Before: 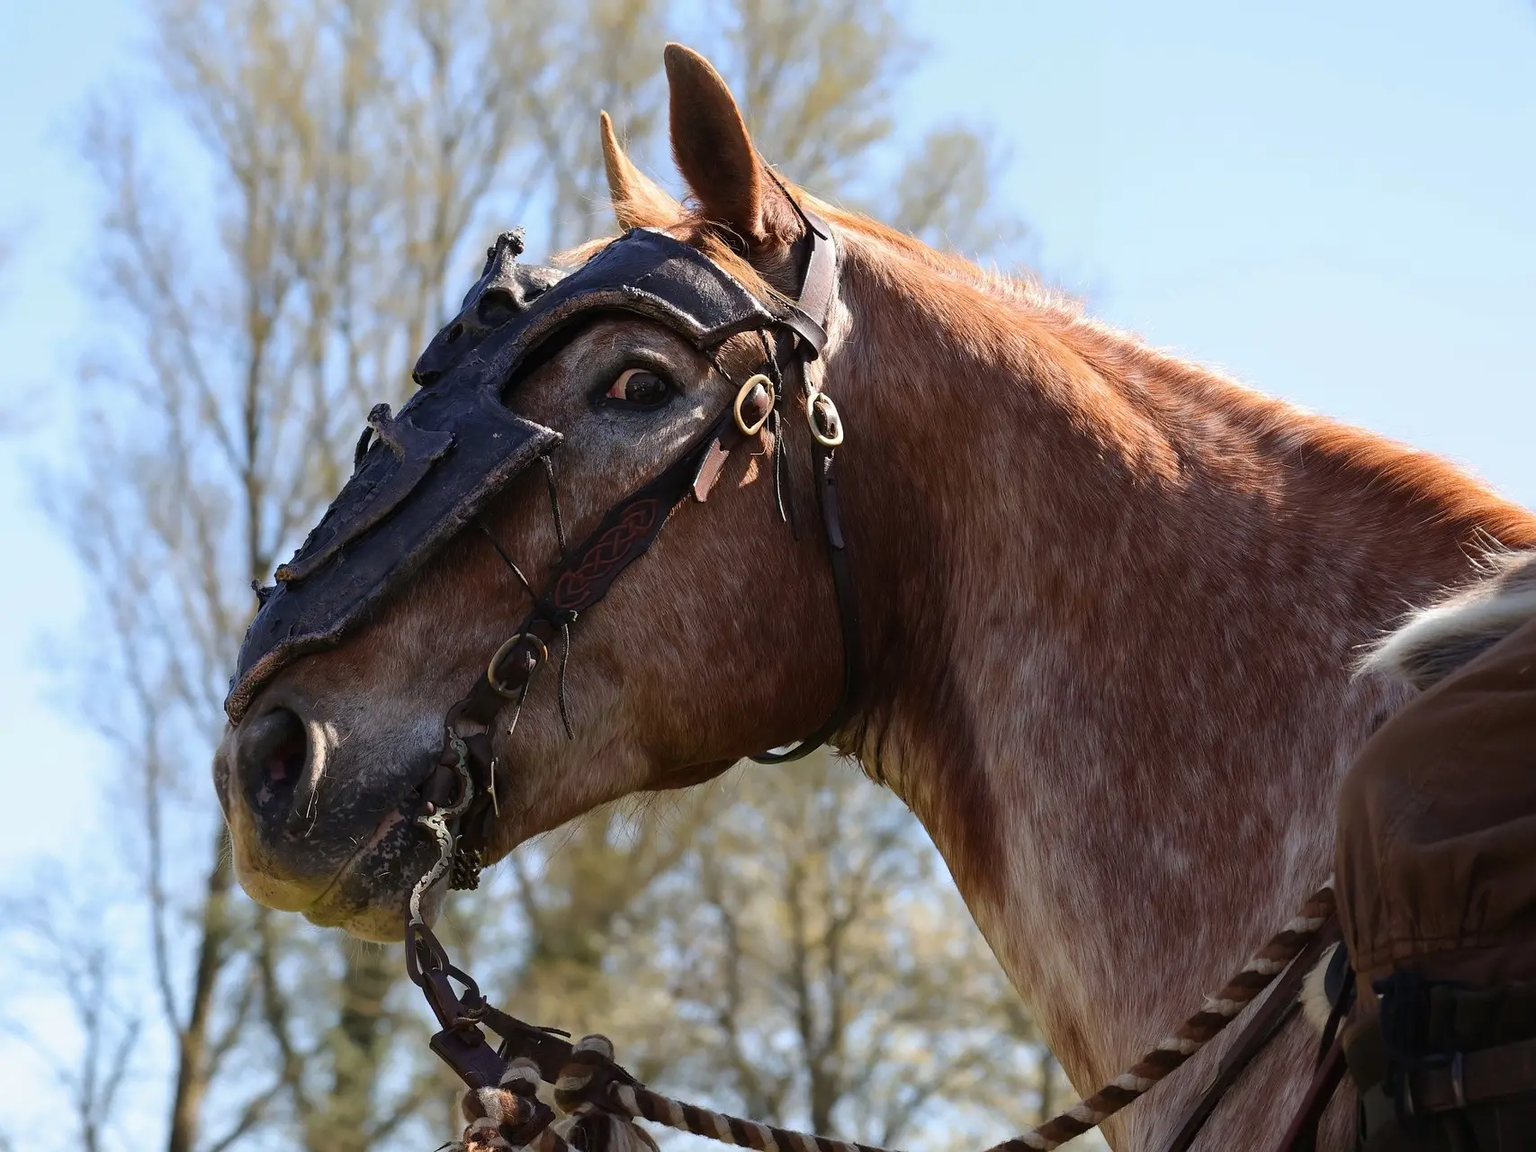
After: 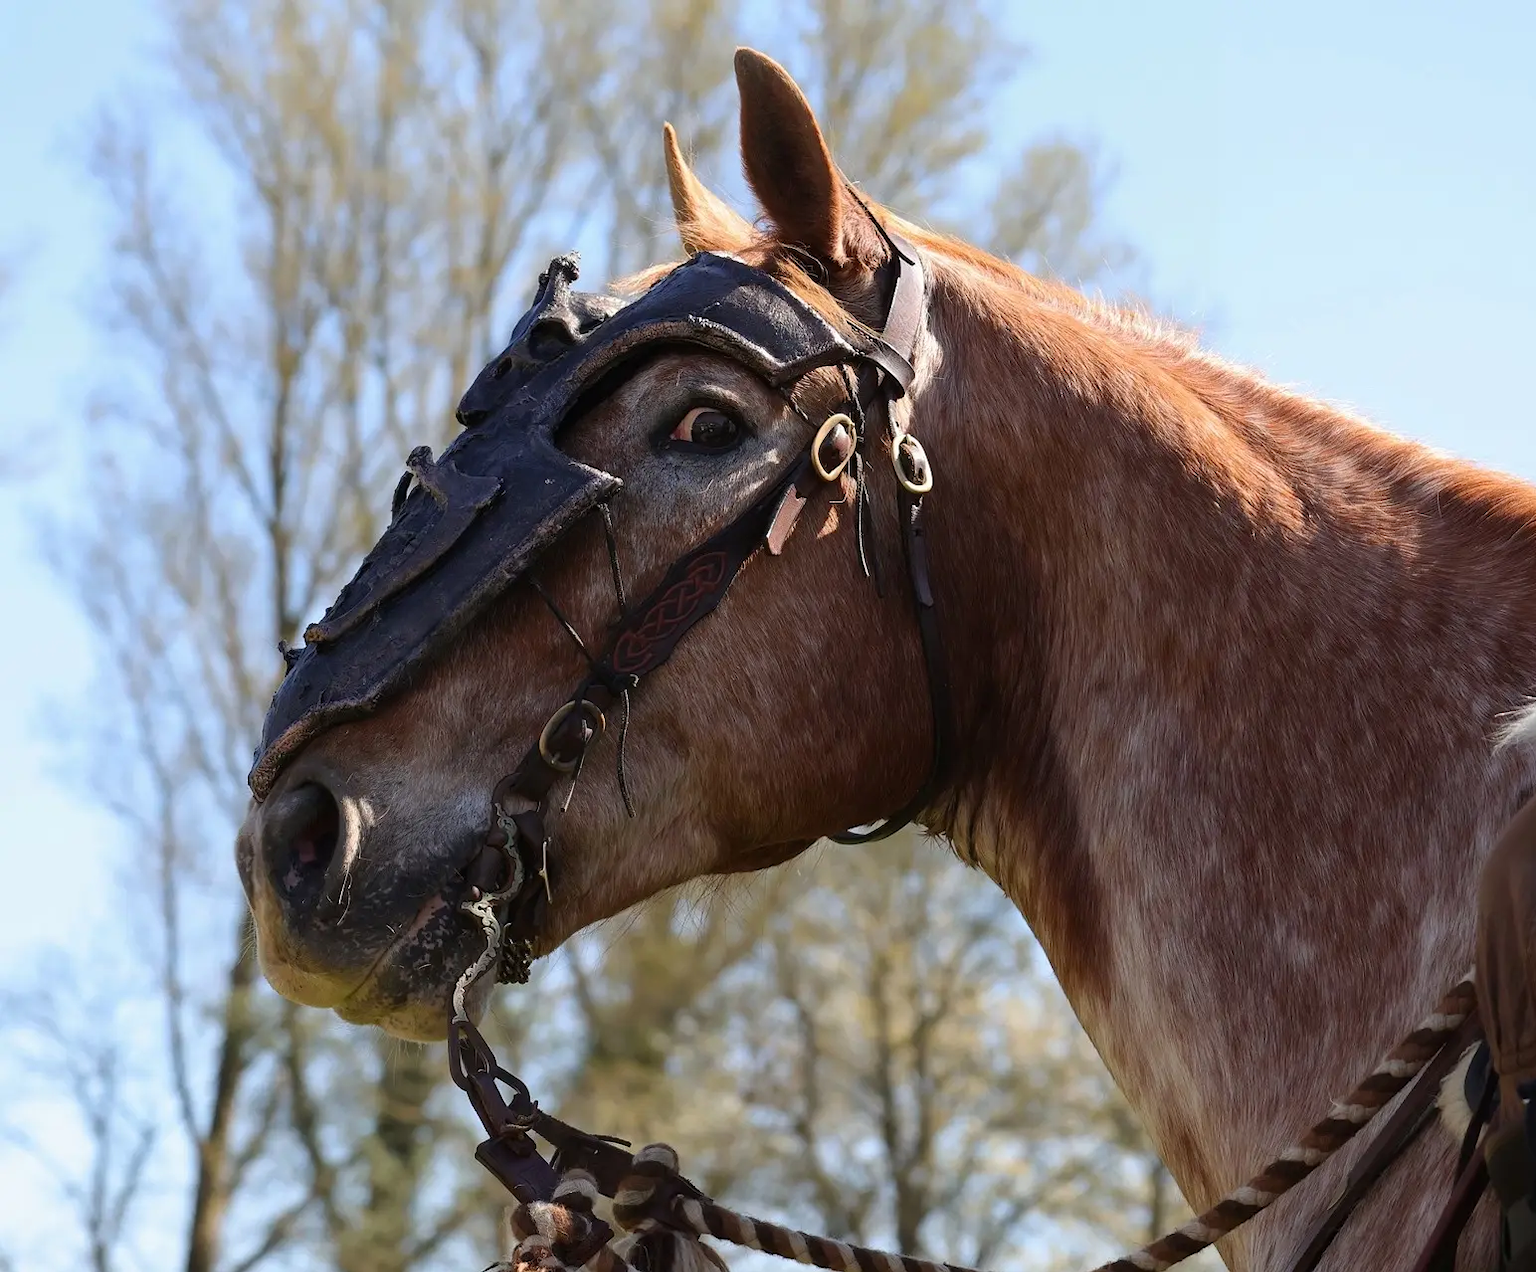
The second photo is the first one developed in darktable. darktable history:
crop: right 9.498%, bottom 0.046%
